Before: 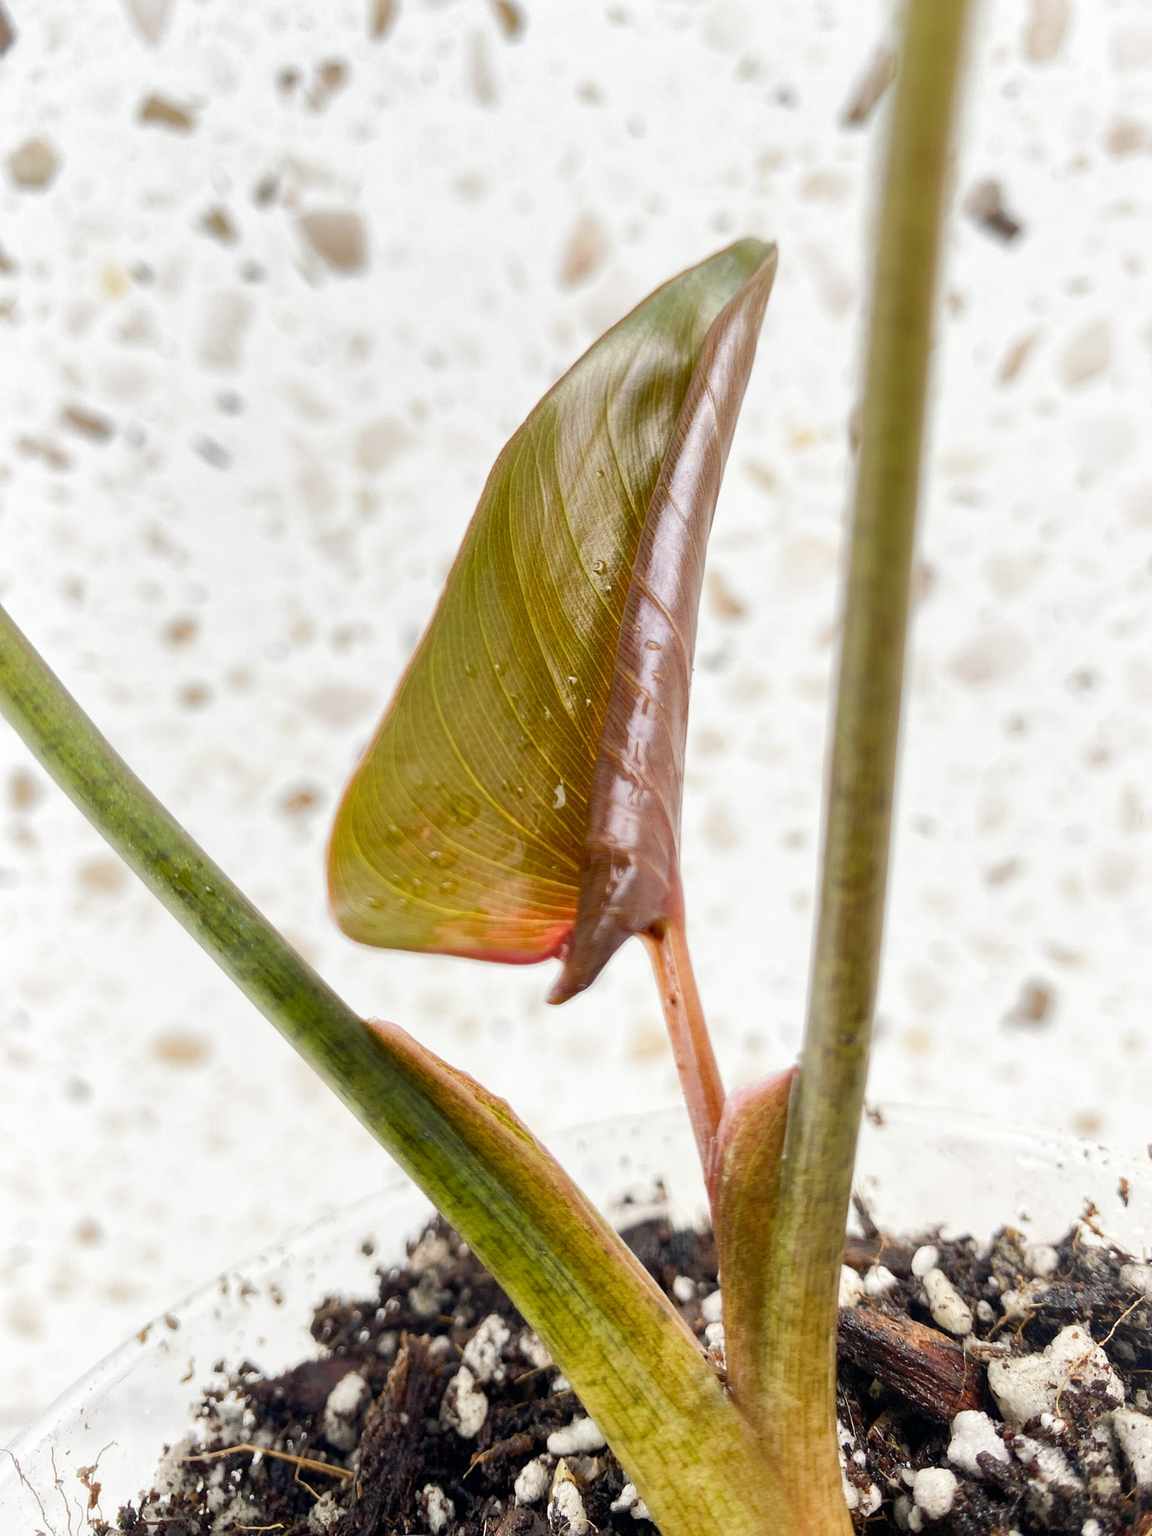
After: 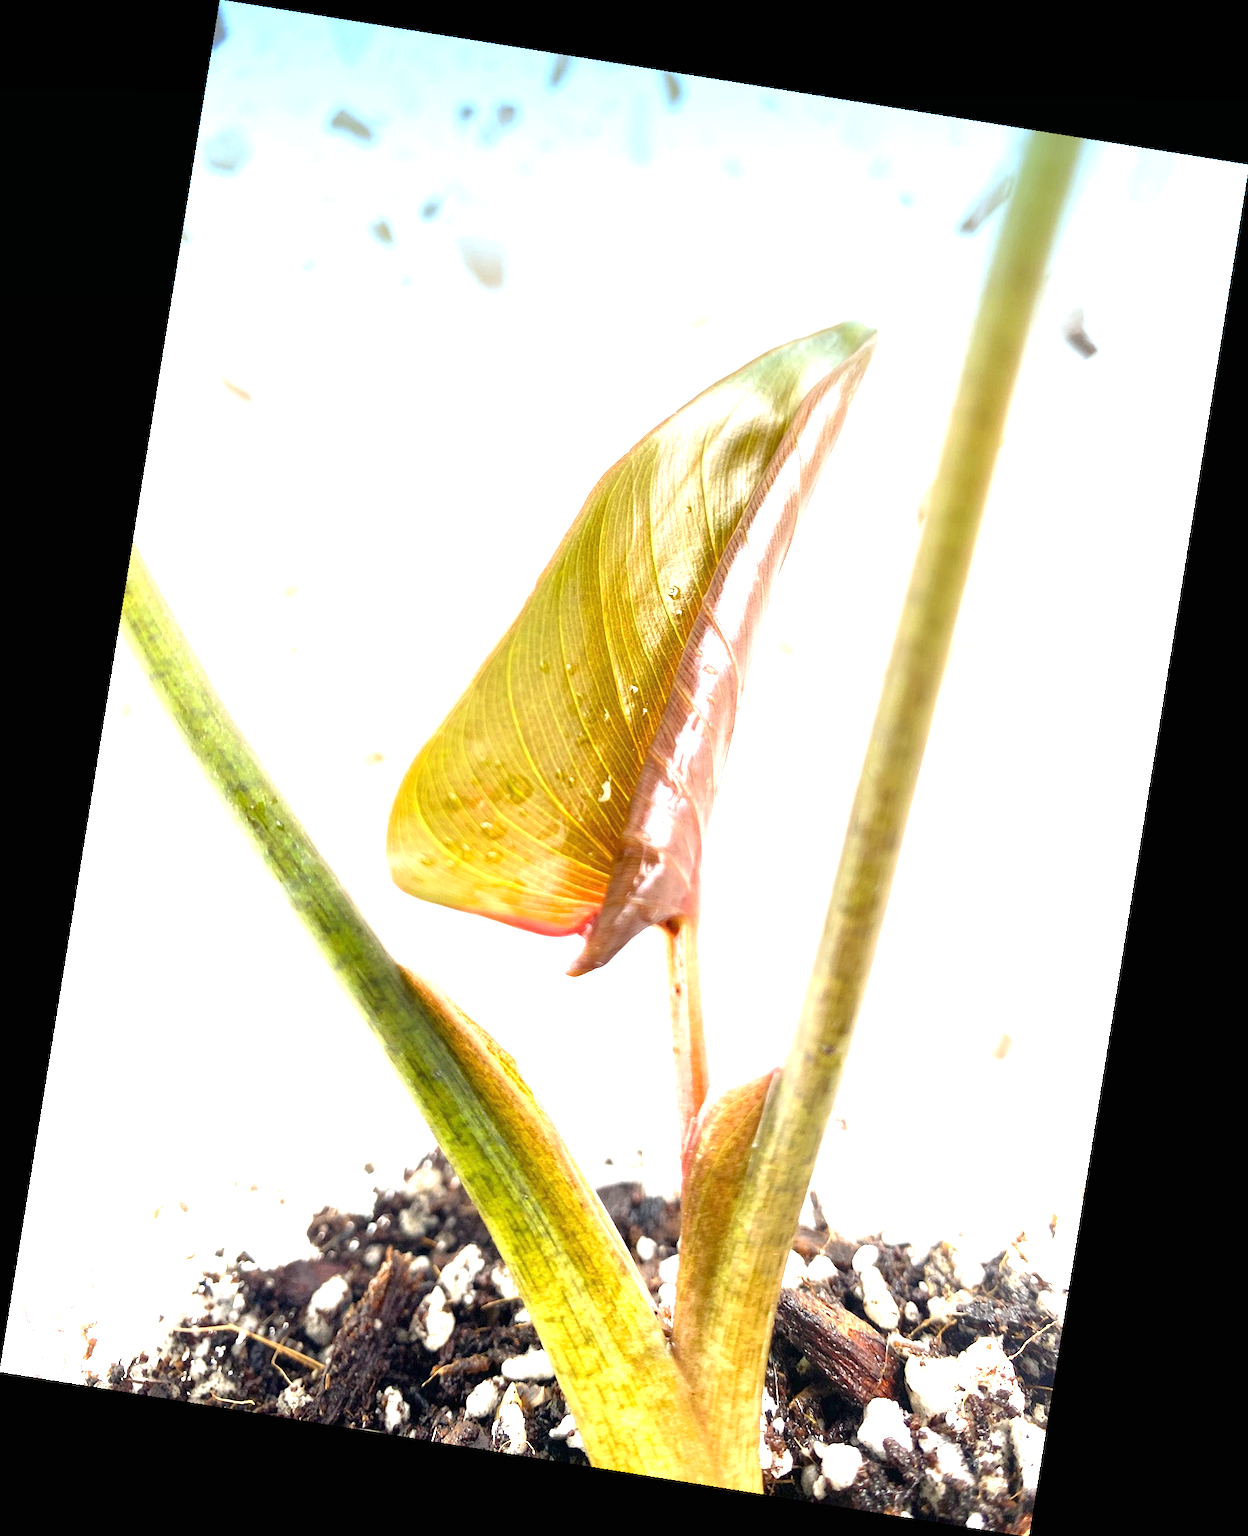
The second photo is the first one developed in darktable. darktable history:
graduated density: density 2.02 EV, hardness 44%, rotation 0.374°, offset 8.21, hue 208.8°, saturation 97%
rotate and perspective: rotation 9.12°, automatic cropping off
exposure: black level correction 0, exposure 1.5 EV, compensate highlight preservation false
